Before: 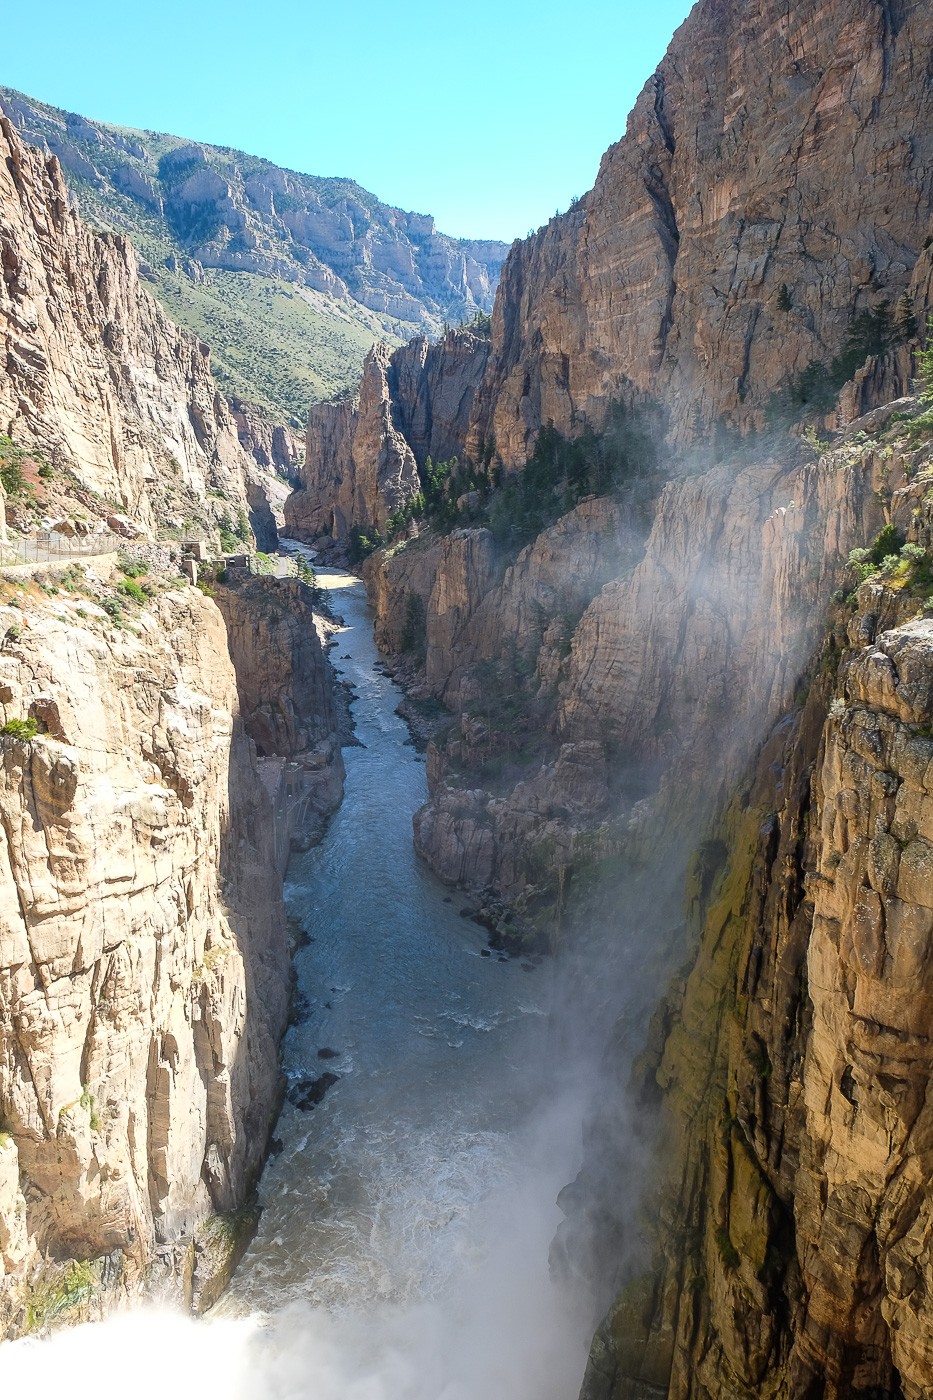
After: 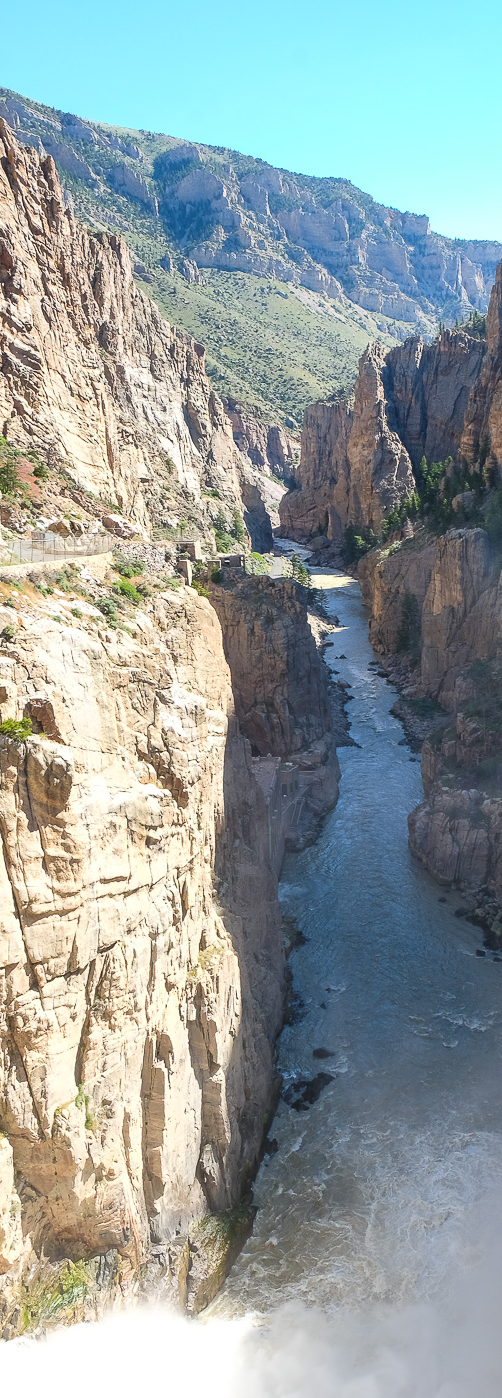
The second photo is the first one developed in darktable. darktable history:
crop: left 0.587%, right 45.588%, bottom 0.086%
white balance: red 1, blue 1
